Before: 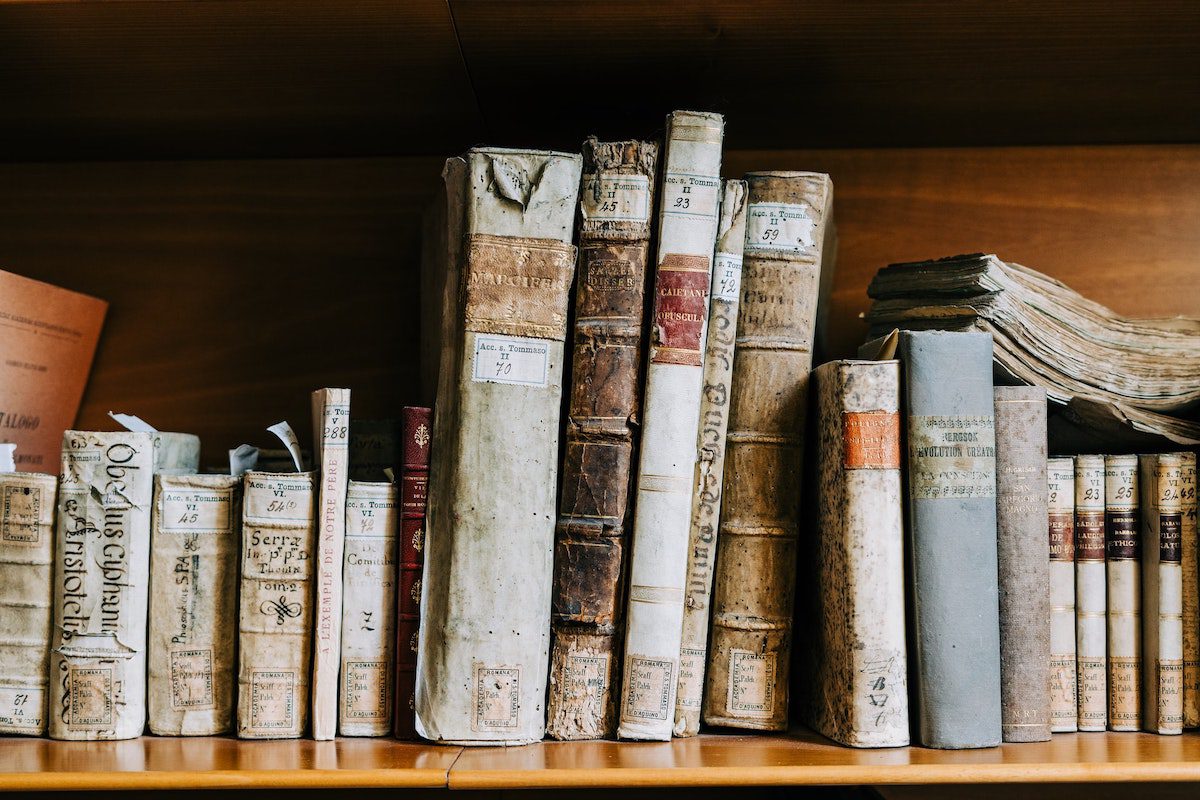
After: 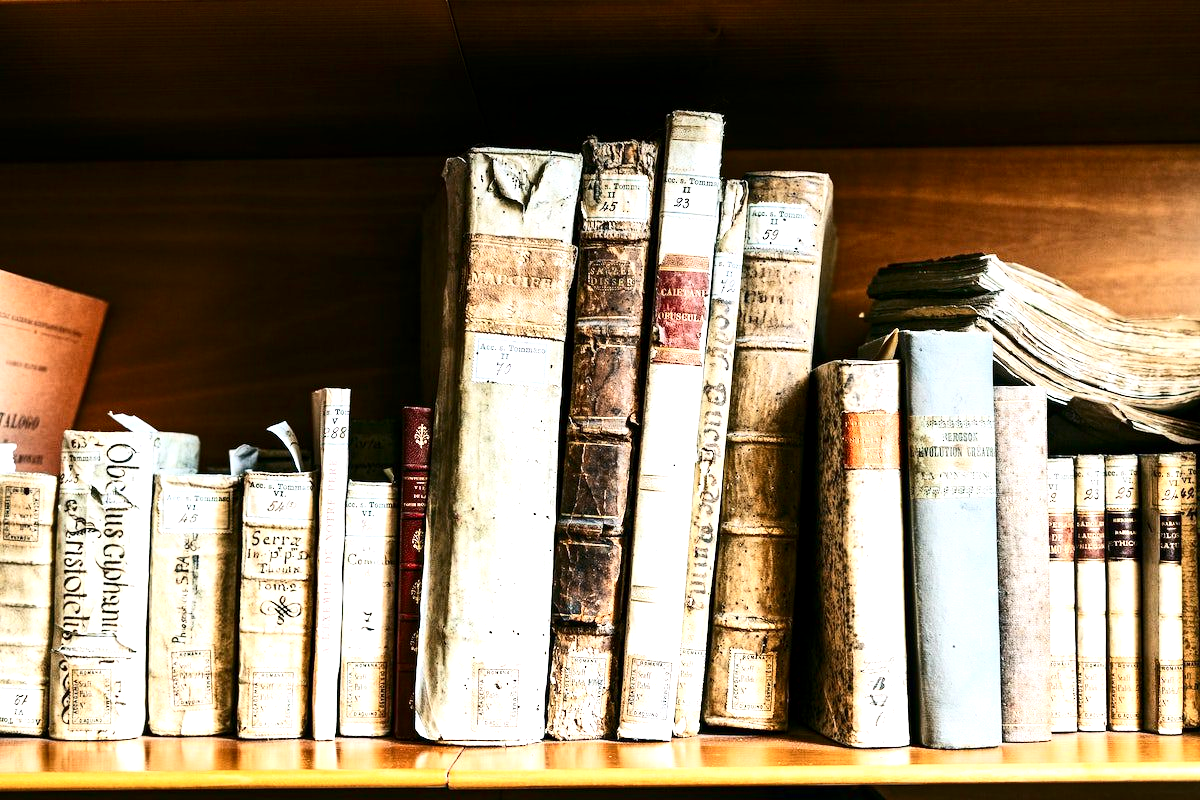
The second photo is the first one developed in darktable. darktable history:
color balance: mode lift, gamma, gain (sRGB), lift [1, 0.99, 1.01, 0.992], gamma [1, 1.037, 0.974, 0.963]
exposure: black level correction 0, exposure 1.3 EV, compensate highlight preservation false
local contrast: highlights 100%, shadows 100%, detail 120%, midtone range 0.2
graduated density: on, module defaults
contrast brightness saturation: contrast 0.28
